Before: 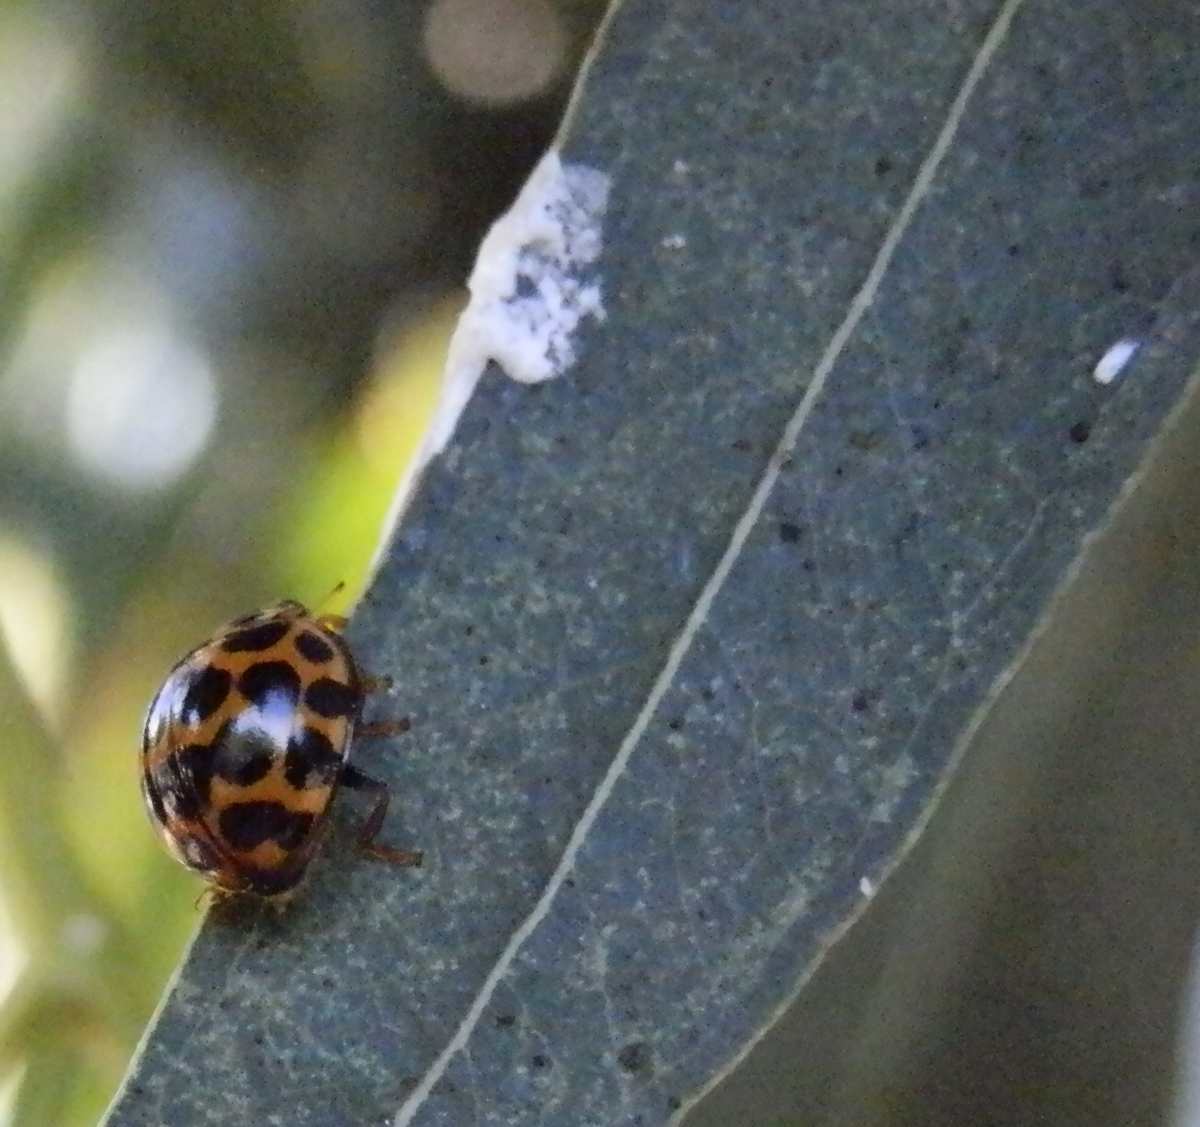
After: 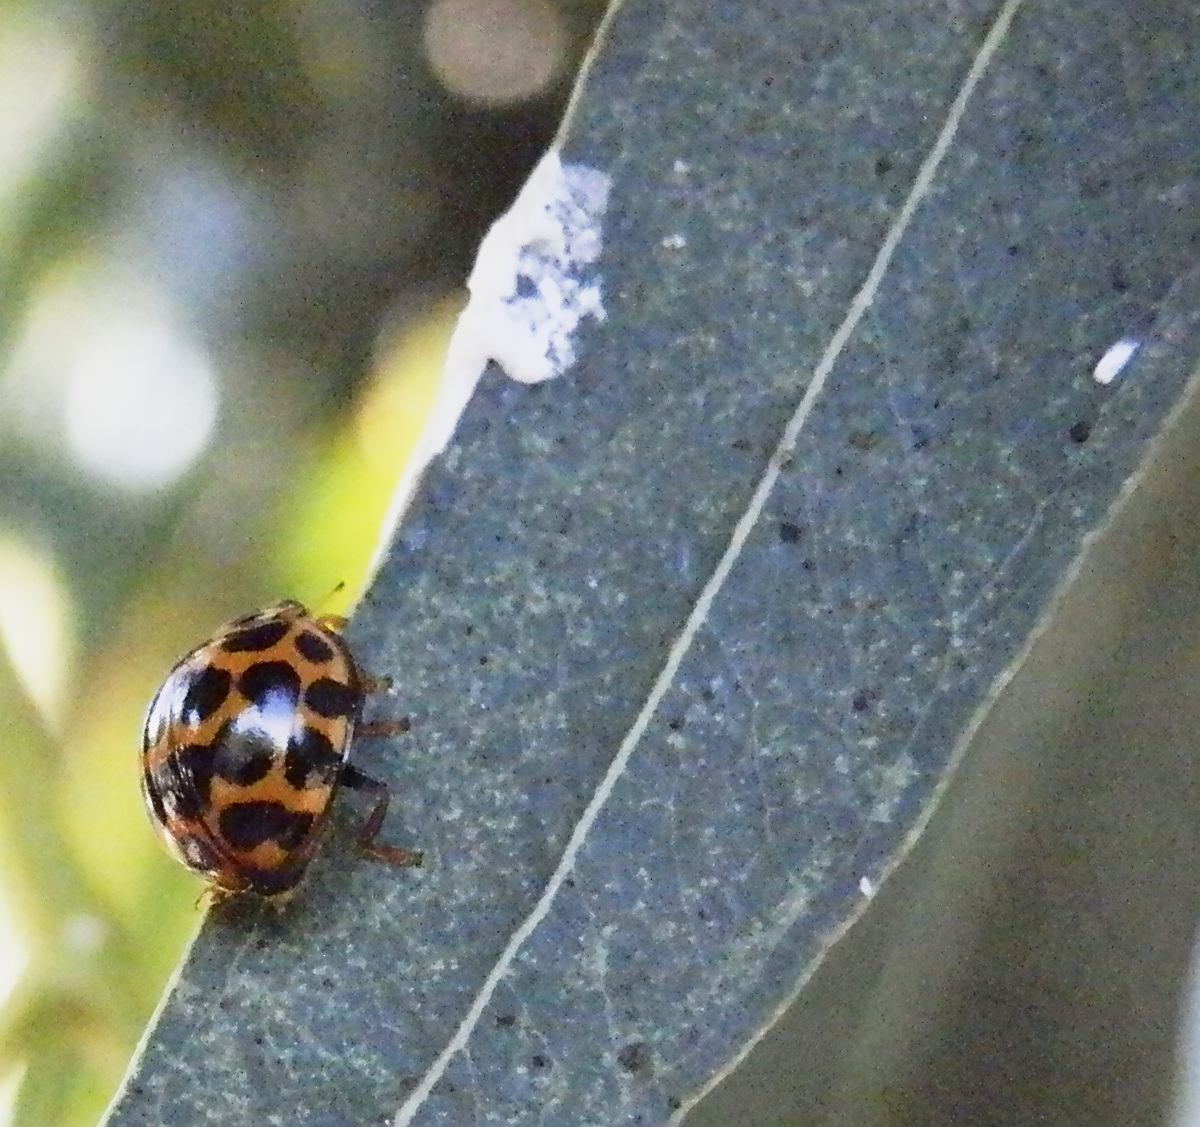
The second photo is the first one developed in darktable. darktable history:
exposure: exposure 0.201 EV, compensate exposure bias true, compensate highlight preservation false
base curve: curves: ch0 [(0, 0) (0.088, 0.125) (0.176, 0.251) (0.354, 0.501) (0.613, 0.749) (1, 0.877)], preserve colors none
sharpen: amount 0.546
